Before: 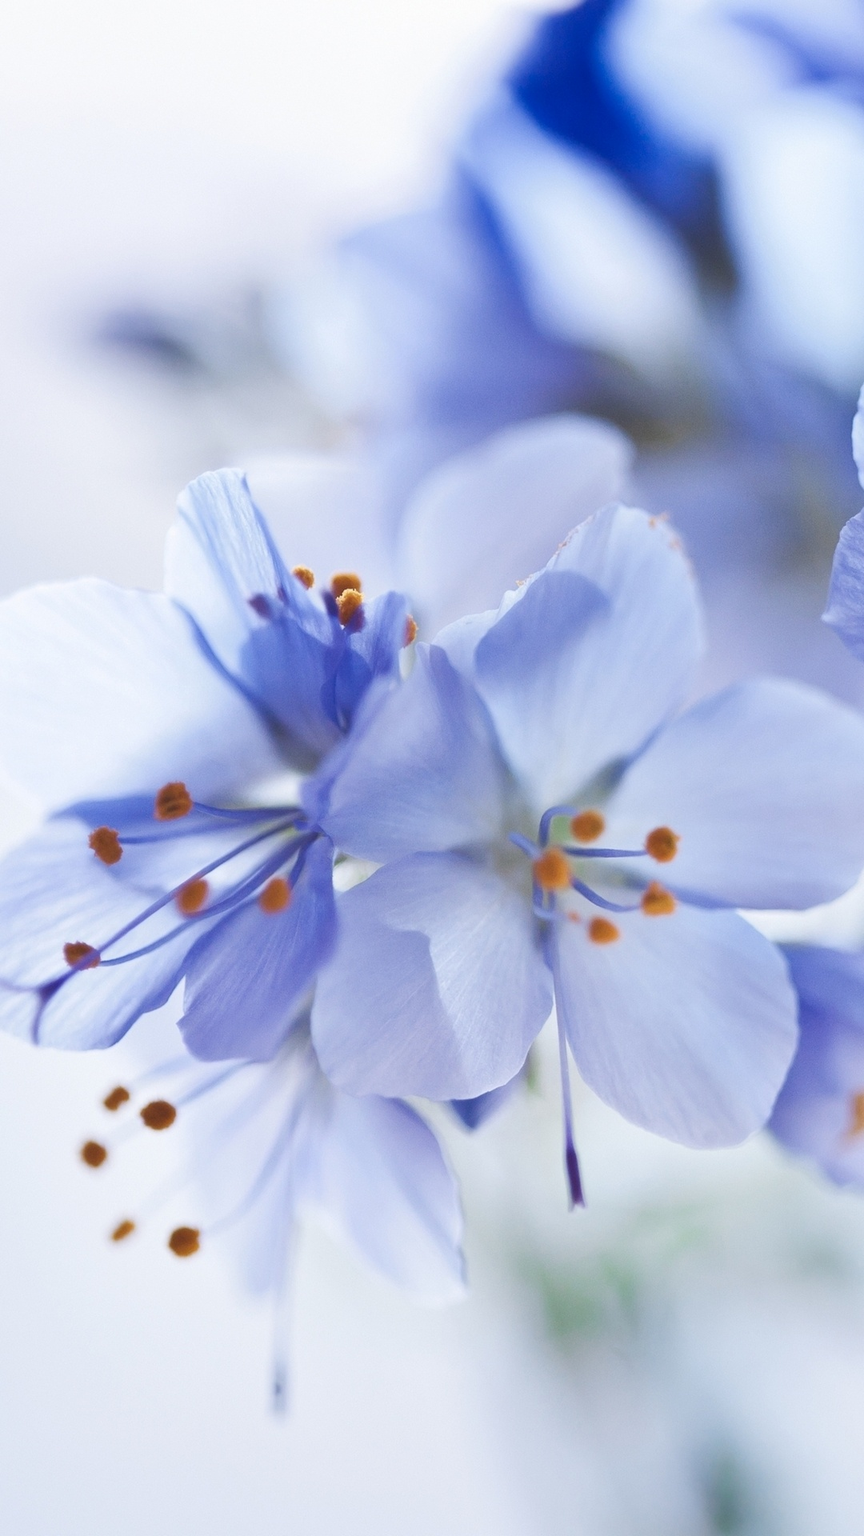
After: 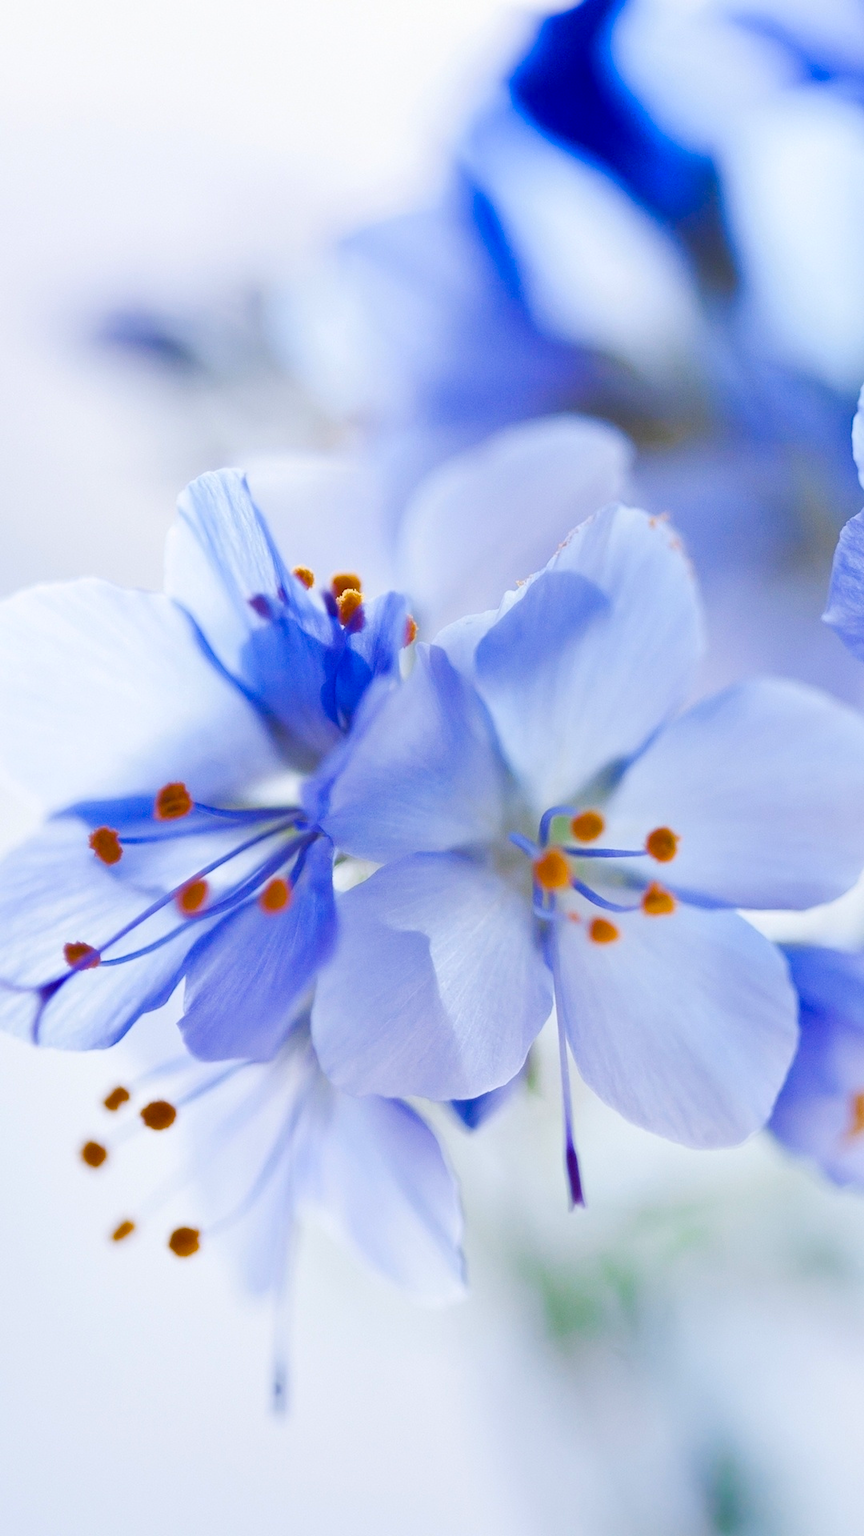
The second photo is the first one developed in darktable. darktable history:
color balance rgb: power › hue 329.81°, perceptual saturation grading › global saturation 40.995%, perceptual saturation grading › highlights -25.881%, perceptual saturation grading › mid-tones 34.922%, perceptual saturation grading › shadows 35.7%, global vibrance 14.85%
